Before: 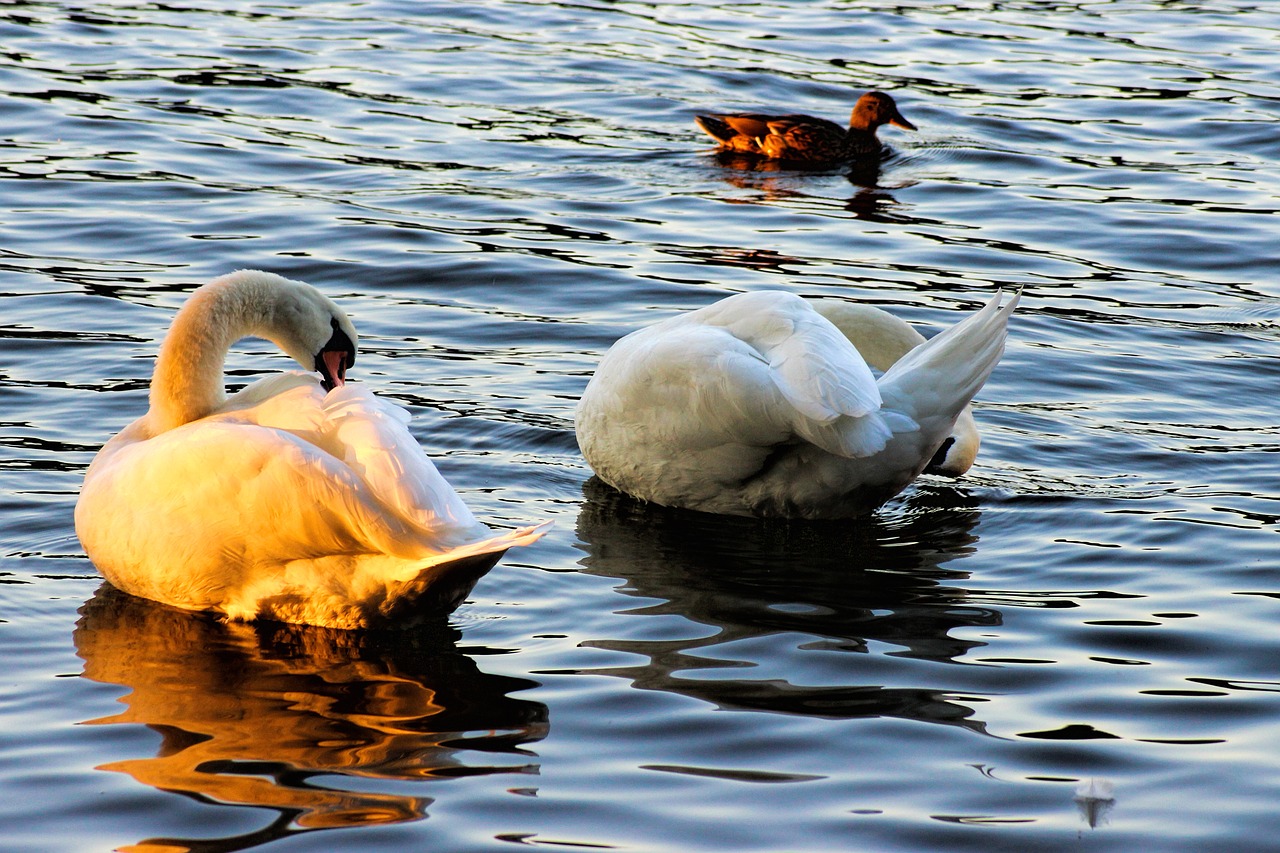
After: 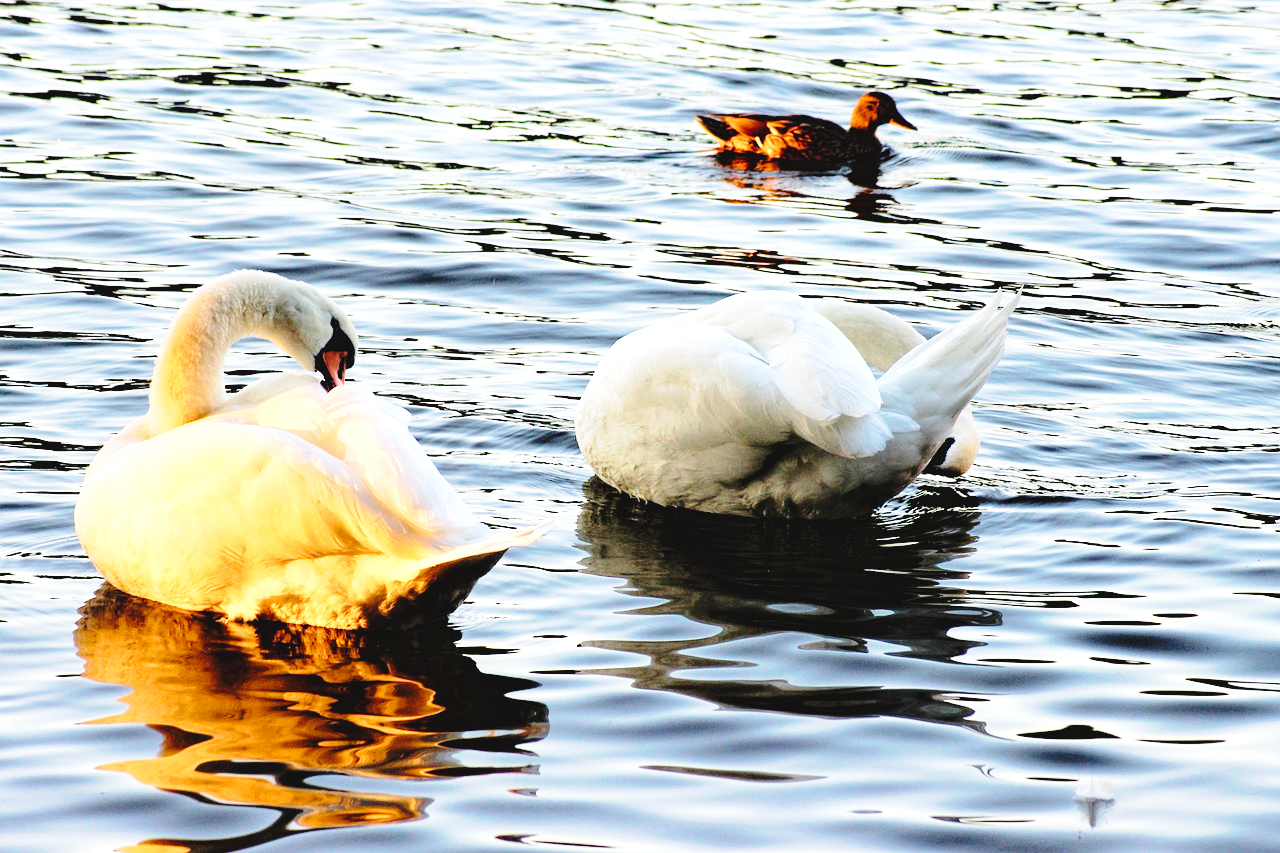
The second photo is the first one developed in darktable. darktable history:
base curve: curves: ch0 [(0, 0) (0.036, 0.025) (0.121, 0.166) (0.206, 0.329) (0.605, 0.79) (1, 1)], preserve colors none
tone curve: curves: ch0 [(0, 0) (0.003, 0.003) (0.011, 0.014) (0.025, 0.027) (0.044, 0.044) (0.069, 0.064) (0.1, 0.108) (0.136, 0.153) (0.177, 0.208) (0.224, 0.275) (0.277, 0.349) (0.335, 0.422) (0.399, 0.492) (0.468, 0.557) (0.543, 0.617) (0.623, 0.682) (0.709, 0.745) (0.801, 0.826) (0.898, 0.916) (1, 1)], preserve colors none
contrast brightness saturation: contrast -0.095, saturation -0.095
exposure: black level correction 0, exposure 1 EV, compensate highlight preservation false
